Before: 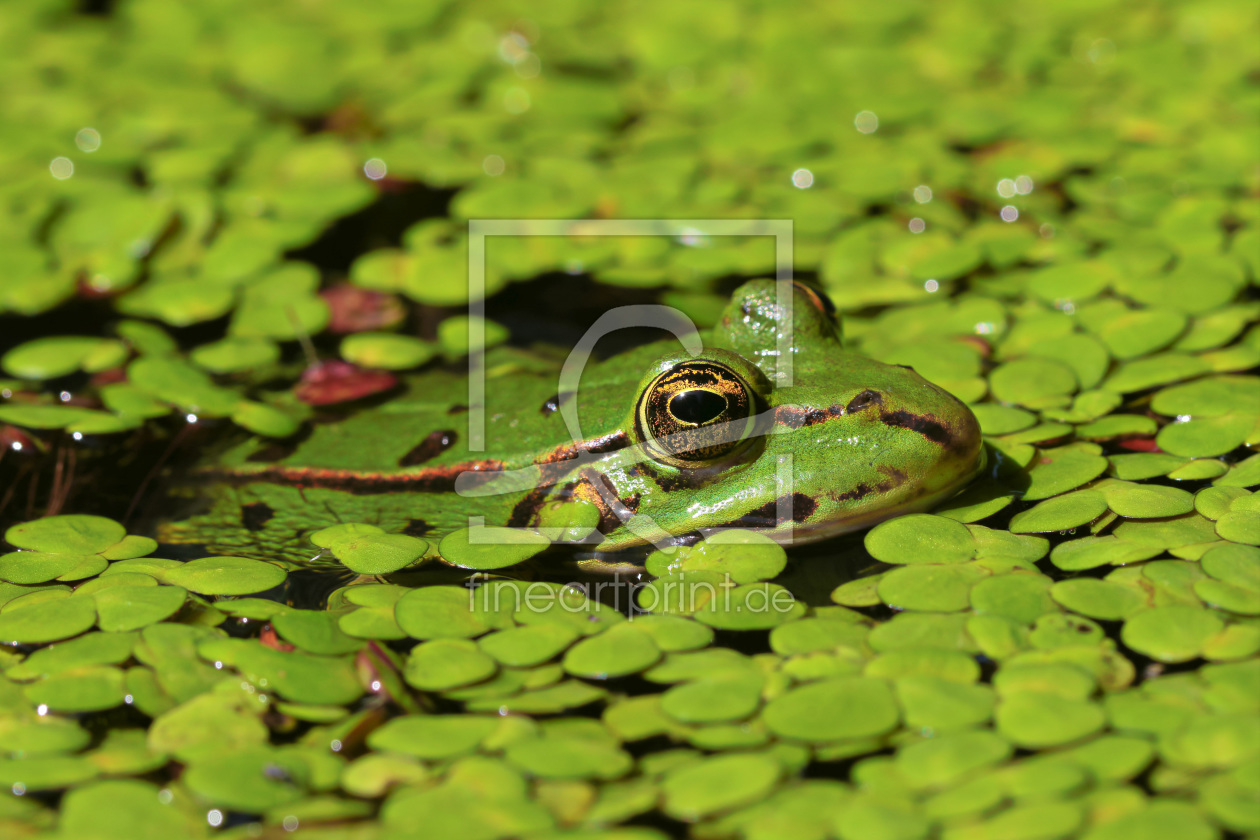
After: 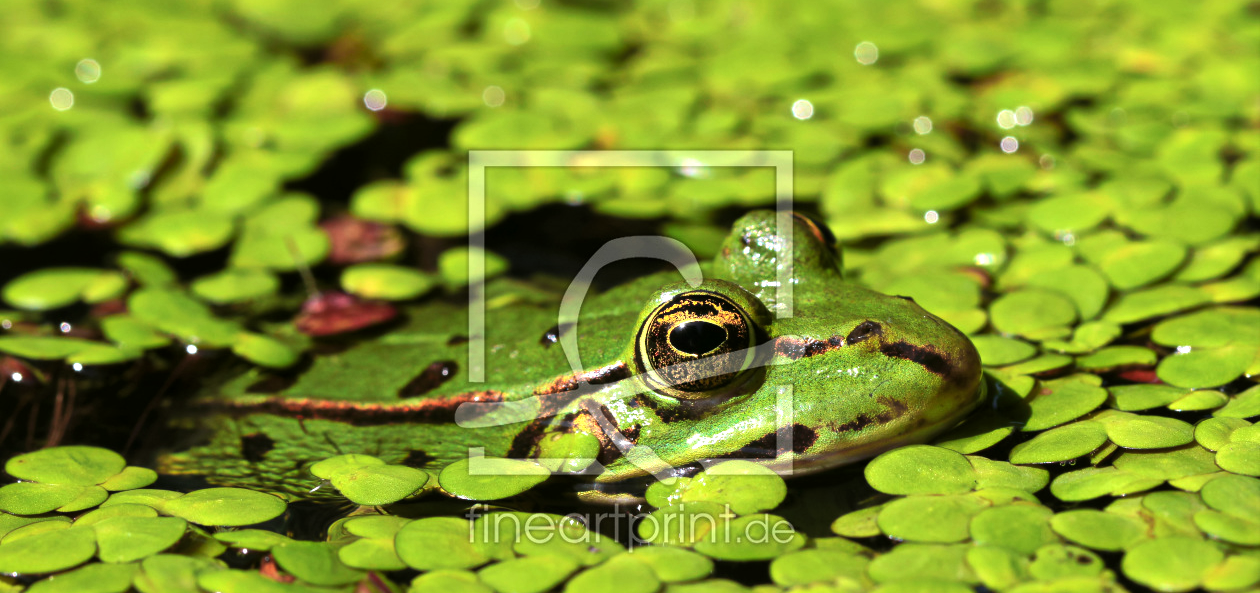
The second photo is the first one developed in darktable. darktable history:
shadows and highlights: shadows 25, highlights -25
crop and rotate: top 8.293%, bottom 20.996%
tone equalizer: -8 EV -0.75 EV, -7 EV -0.7 EV, -6 EV -0.6 EV, -5 EV -0.4 EV, -3 EV 0.4 EV, -2 EV 0.6 EV, -1 EV 0.7 EV, +0 EV 0.75 EV, edges refinement/feathering 500, mask exposure compensation -1.57 EV, preserve details no
local contrast: mode bilateral grid, contrast 20, coarseness 50, detail 120%, midtone range 0.2
